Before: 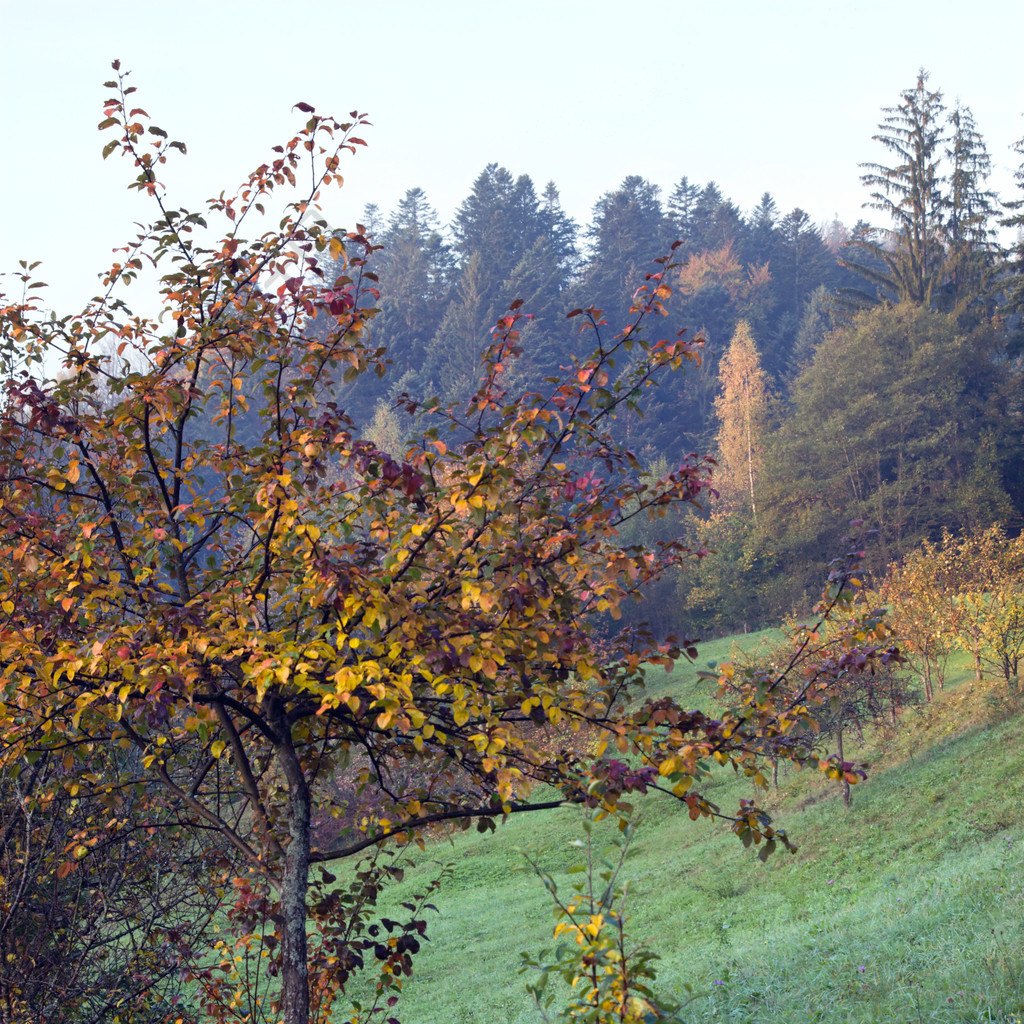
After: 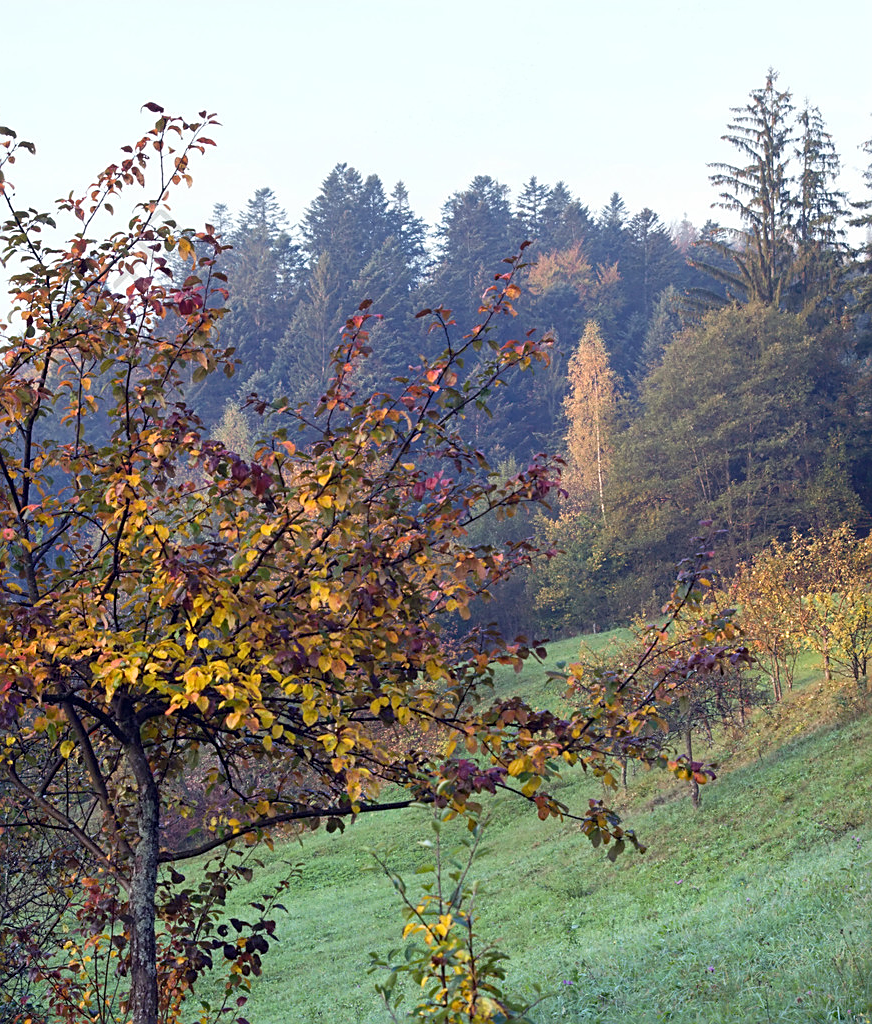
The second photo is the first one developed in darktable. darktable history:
sharpen: on, module defaults
crop and rotate: left 14.799%
